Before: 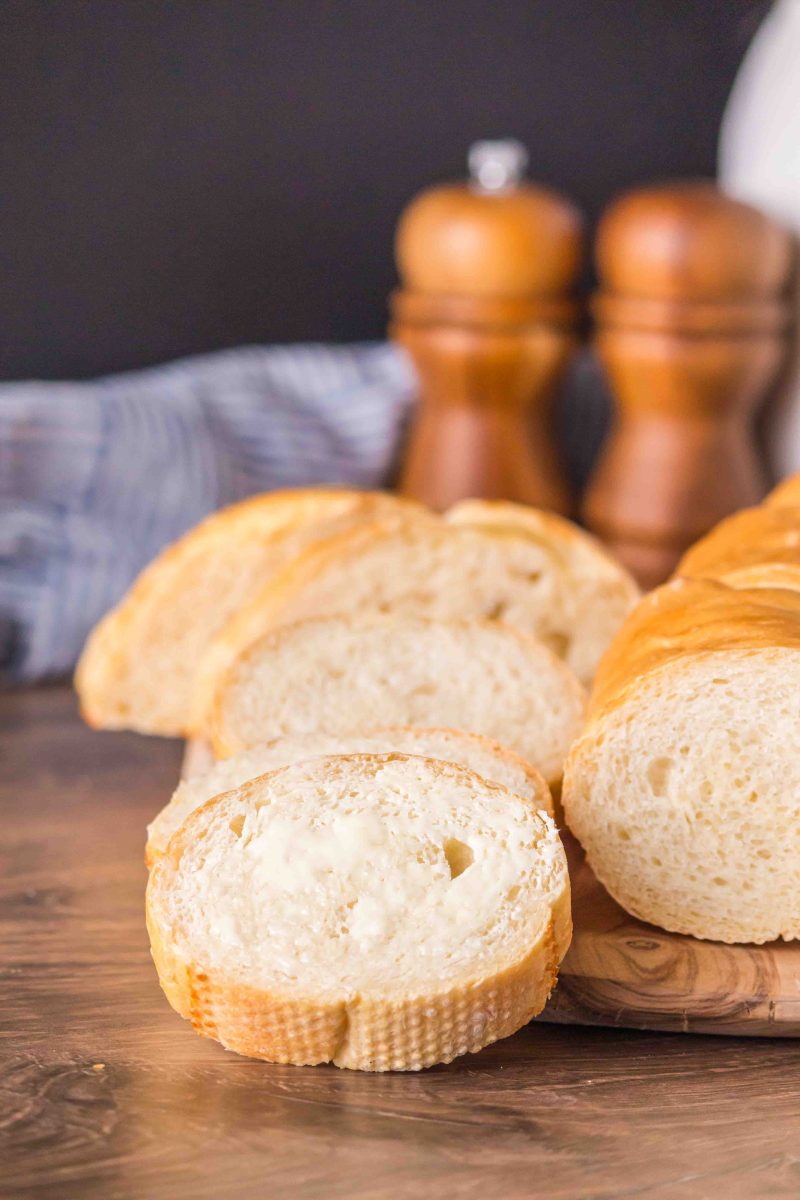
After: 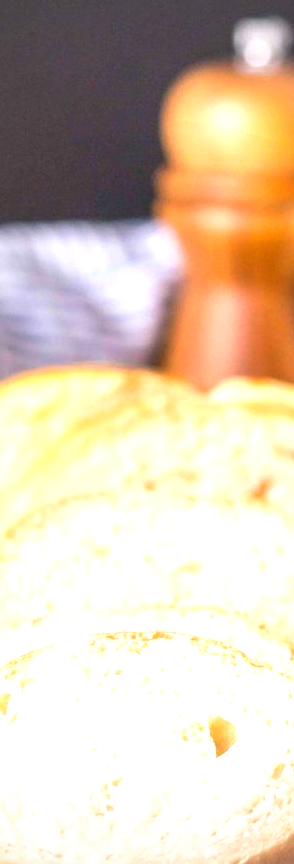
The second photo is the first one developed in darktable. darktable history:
exposure: exposure 1 EV, compensate highlight preservation false
crop and rotate: left 29.616%, top 10.238%, right 33.589%, bottom 17.721%
vignetting: width/height ratio 1.094, unbound false
